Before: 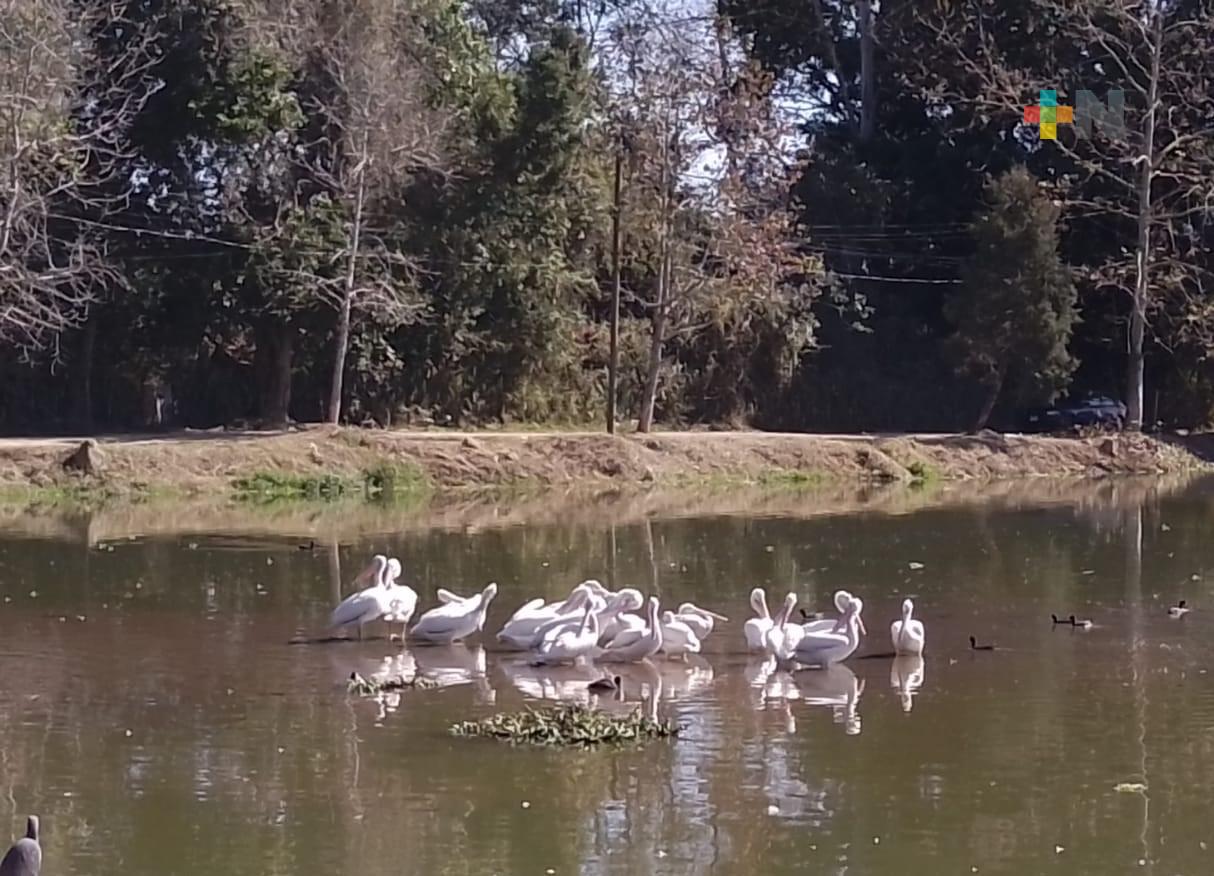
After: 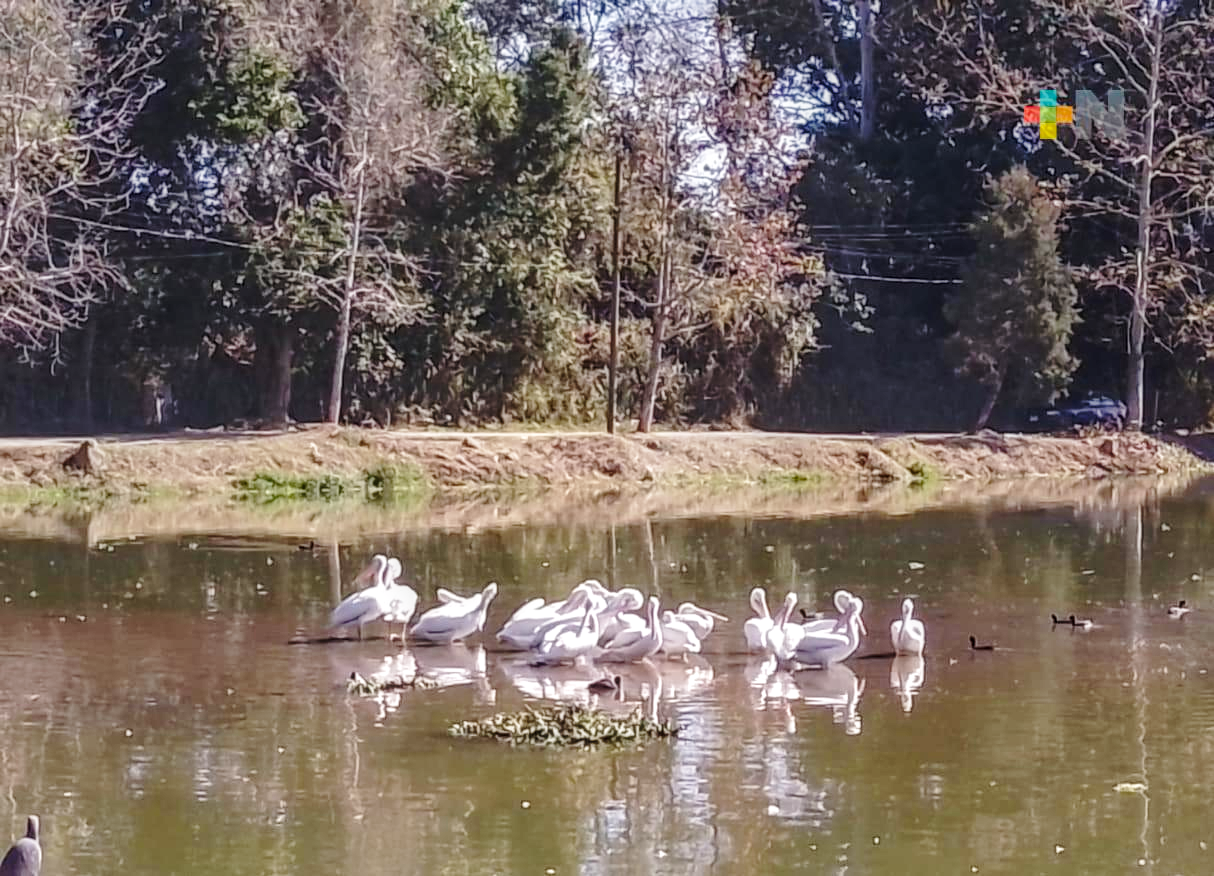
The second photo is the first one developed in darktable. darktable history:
shadows and highlights: on, module defaults
local contrast: highlights 0%, shadows 0%, detail 133%
base curve: curves: ch0 [(0, 0) (0.028, 0.03) (0.121, 0.232) (0.46, 0.748) (0.859, 0.968) (1, 1)], preserve colors none
